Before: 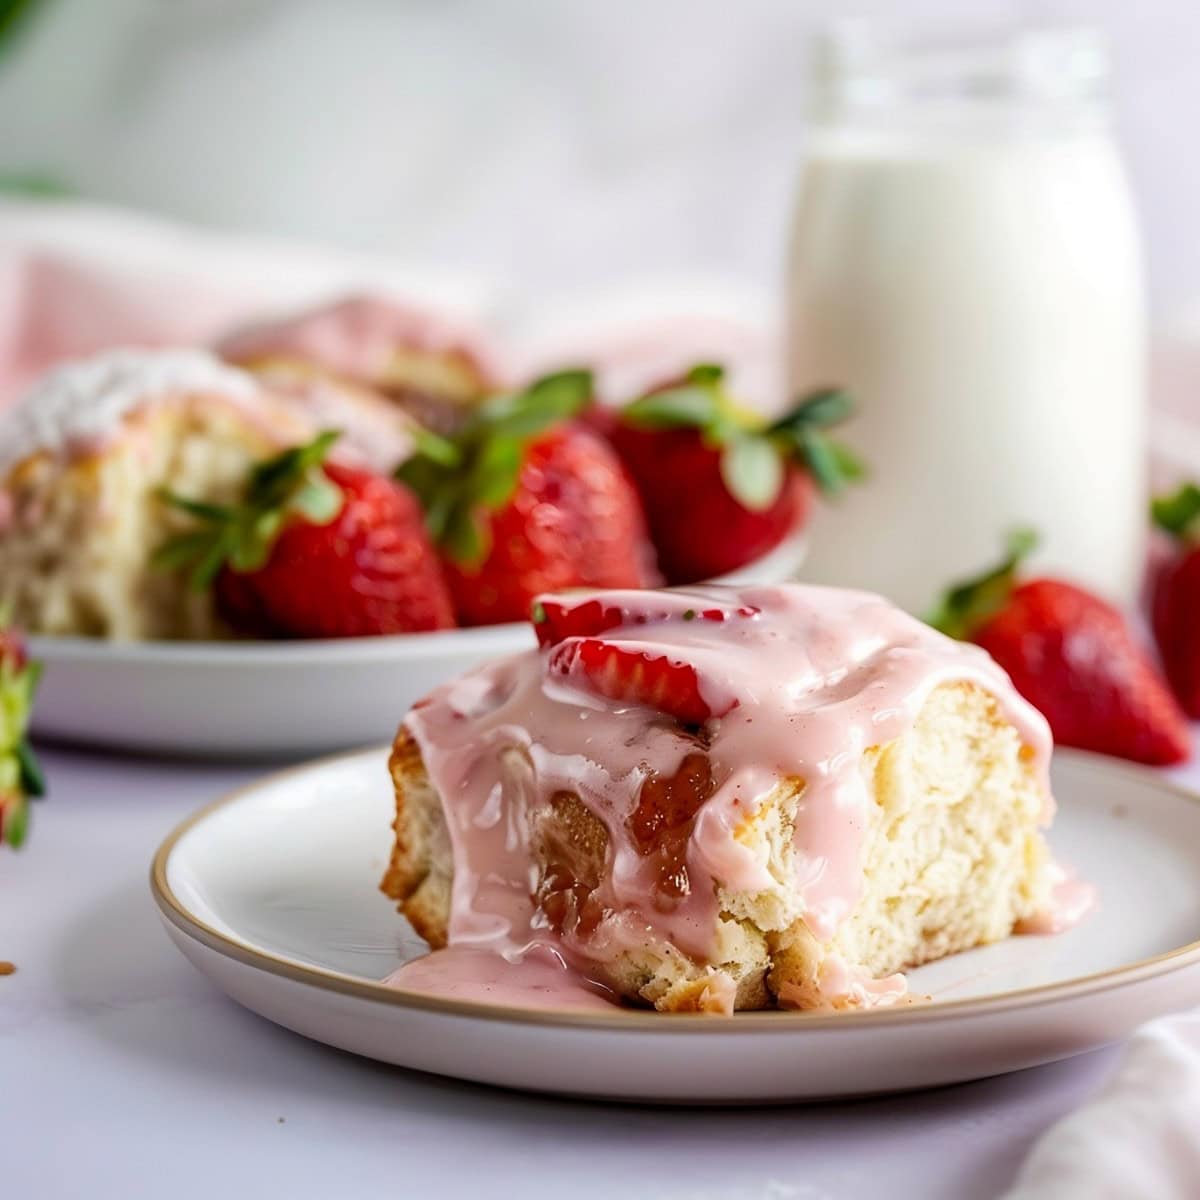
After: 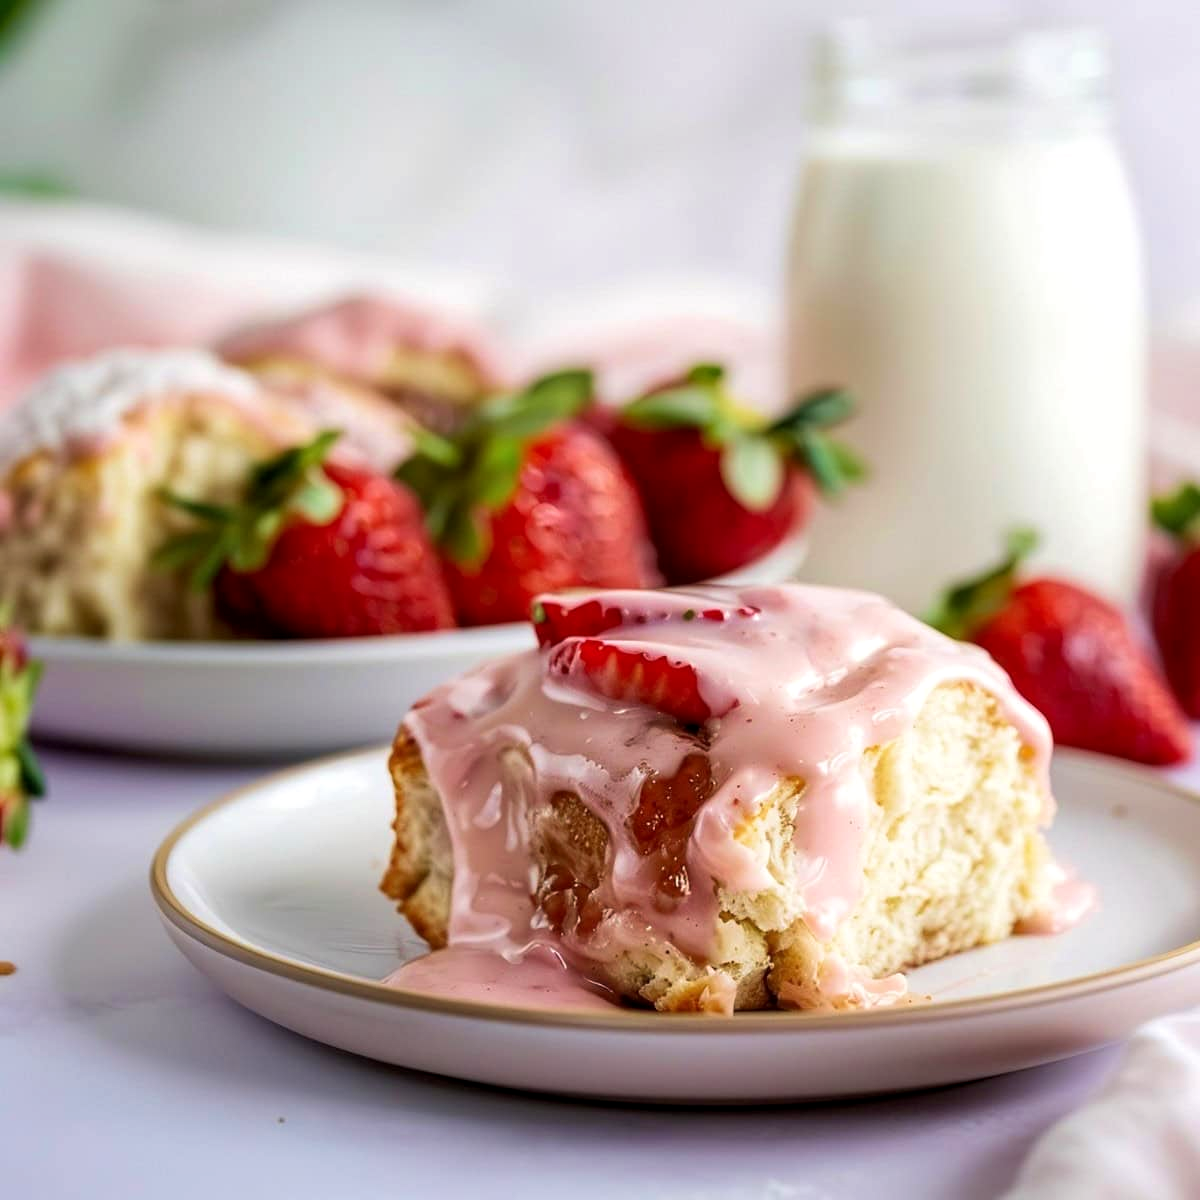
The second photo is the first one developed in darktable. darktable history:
velvia: on, module defaults
local contrast: highlights 105%, shadows 99%, detail 120%, midtone range 0.2
